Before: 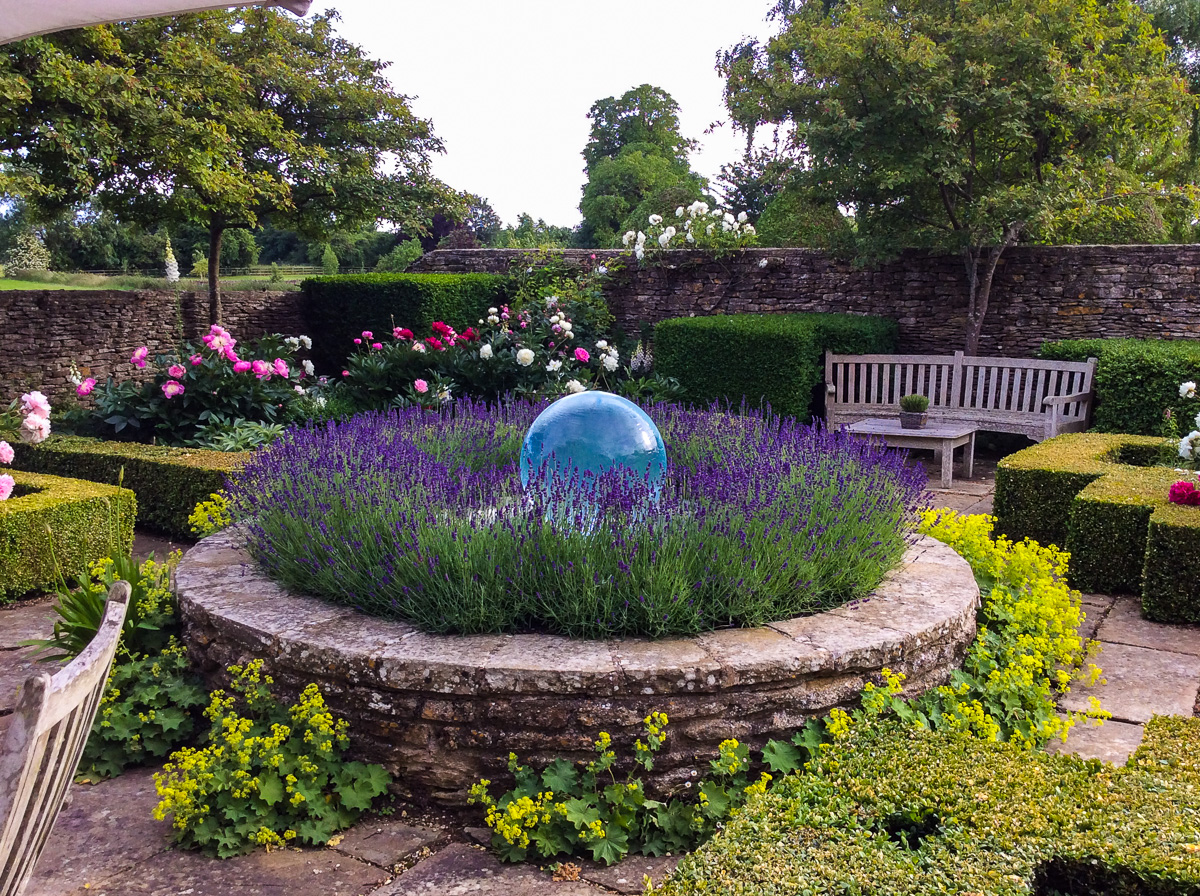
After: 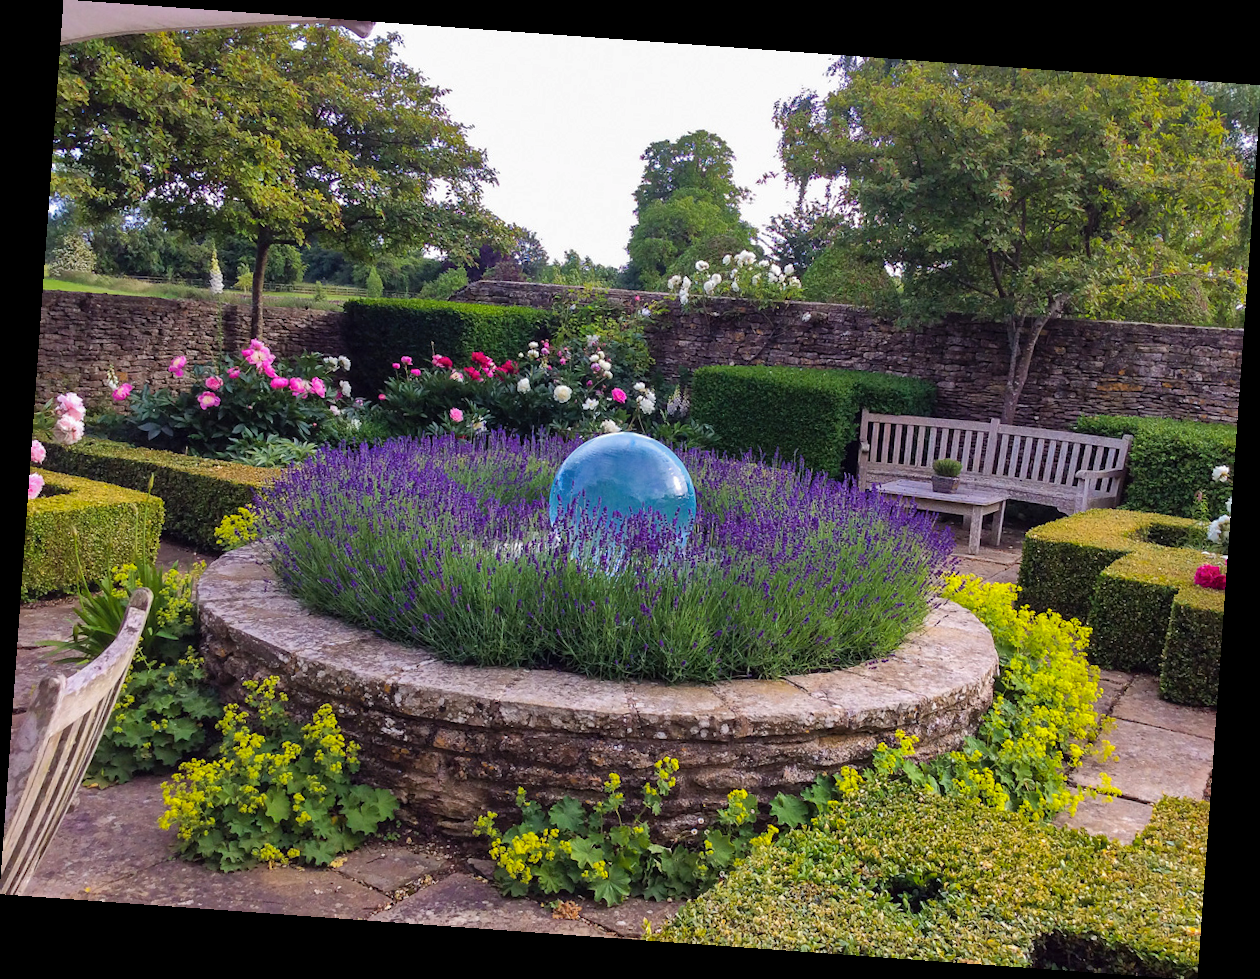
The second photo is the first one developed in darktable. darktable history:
rotate and perspective: rotation 4.1°, automatic cropping off
shadows and highlights: on, module defaults
